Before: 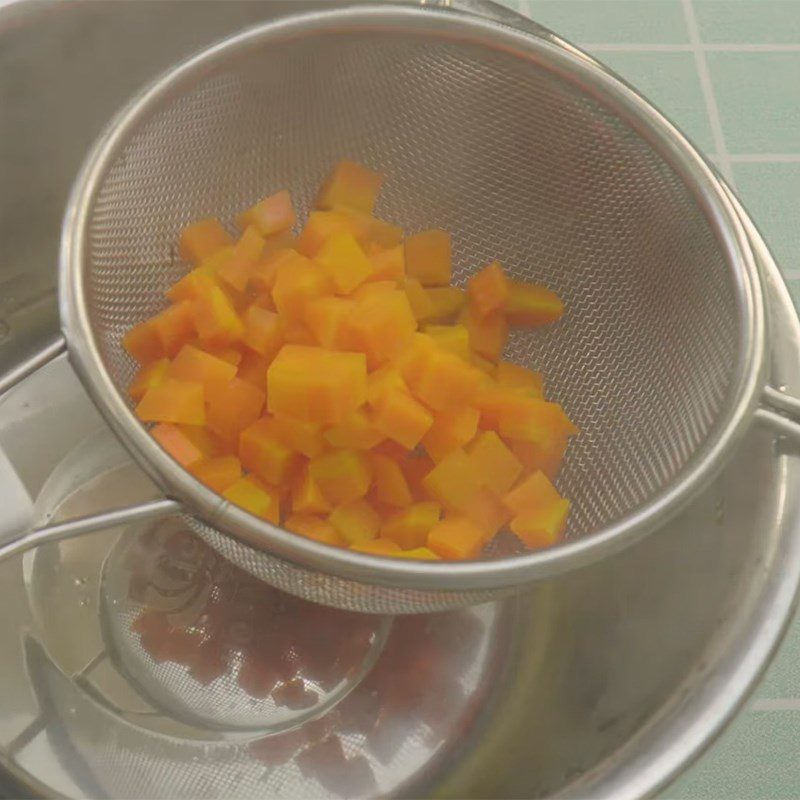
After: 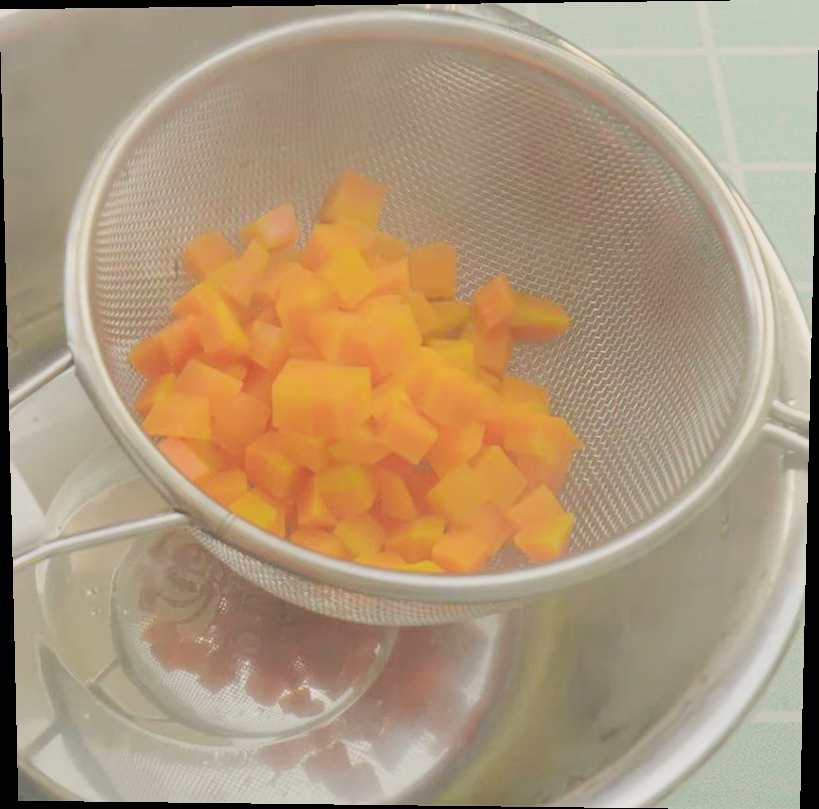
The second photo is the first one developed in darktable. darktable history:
filmic rgb: black relative exposure -7.15 EV, white relative exposure 5.36 EV, hardness 3.02
rotate and perspective: lens shift (vertical) 0.048, lens shift (horizontal) -0.024, automatic cropping off
exposure: black level correction 0, exposure 1 EV, compensate highlight preservation false
